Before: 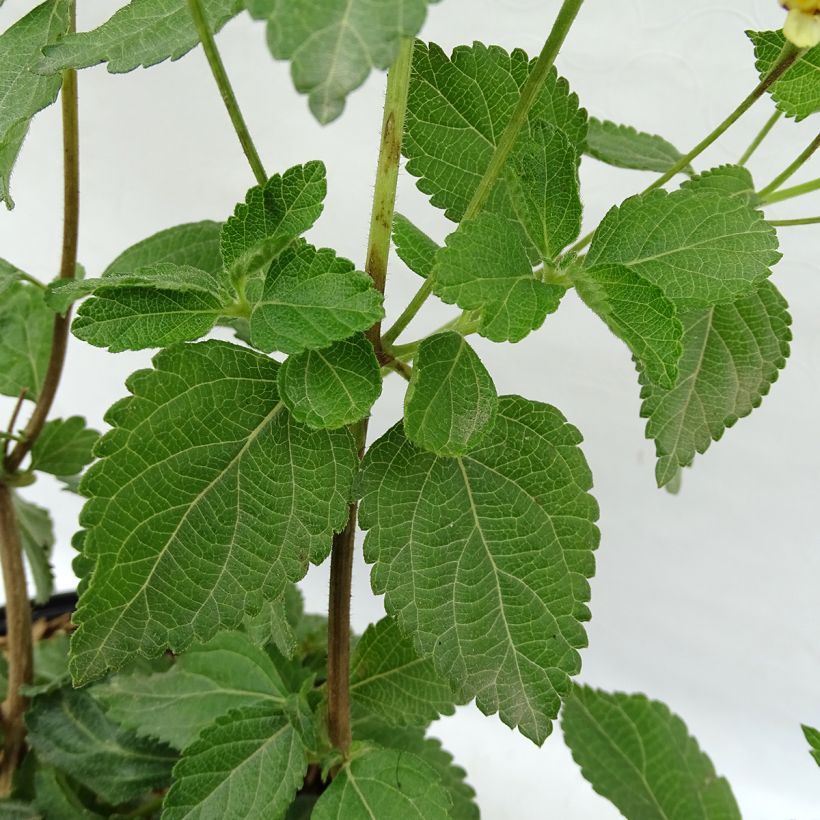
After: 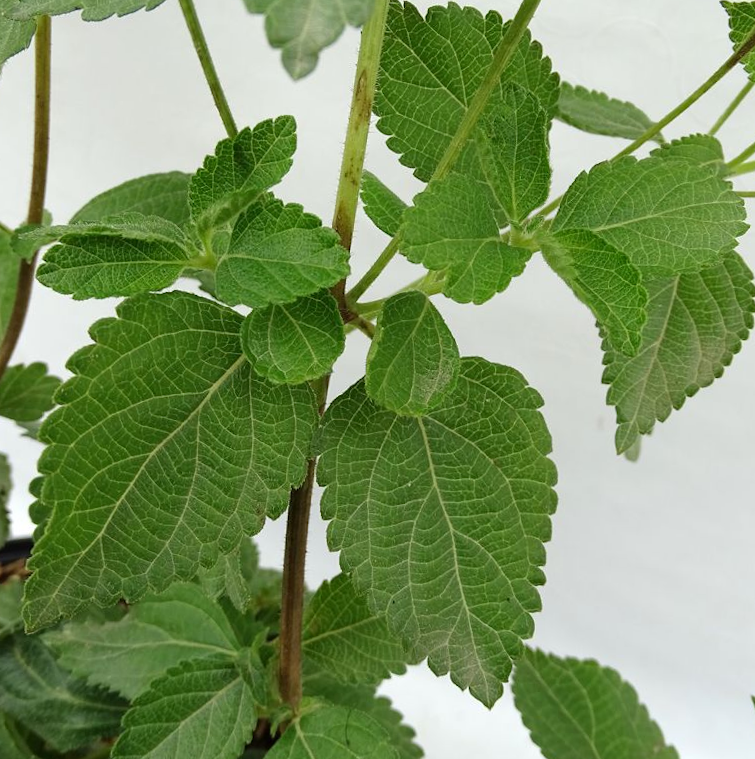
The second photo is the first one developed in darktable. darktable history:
crop and rotate: angle -2.03°, left 3.092%, top 3.661%, right 1.593%, bottom 0.502%
